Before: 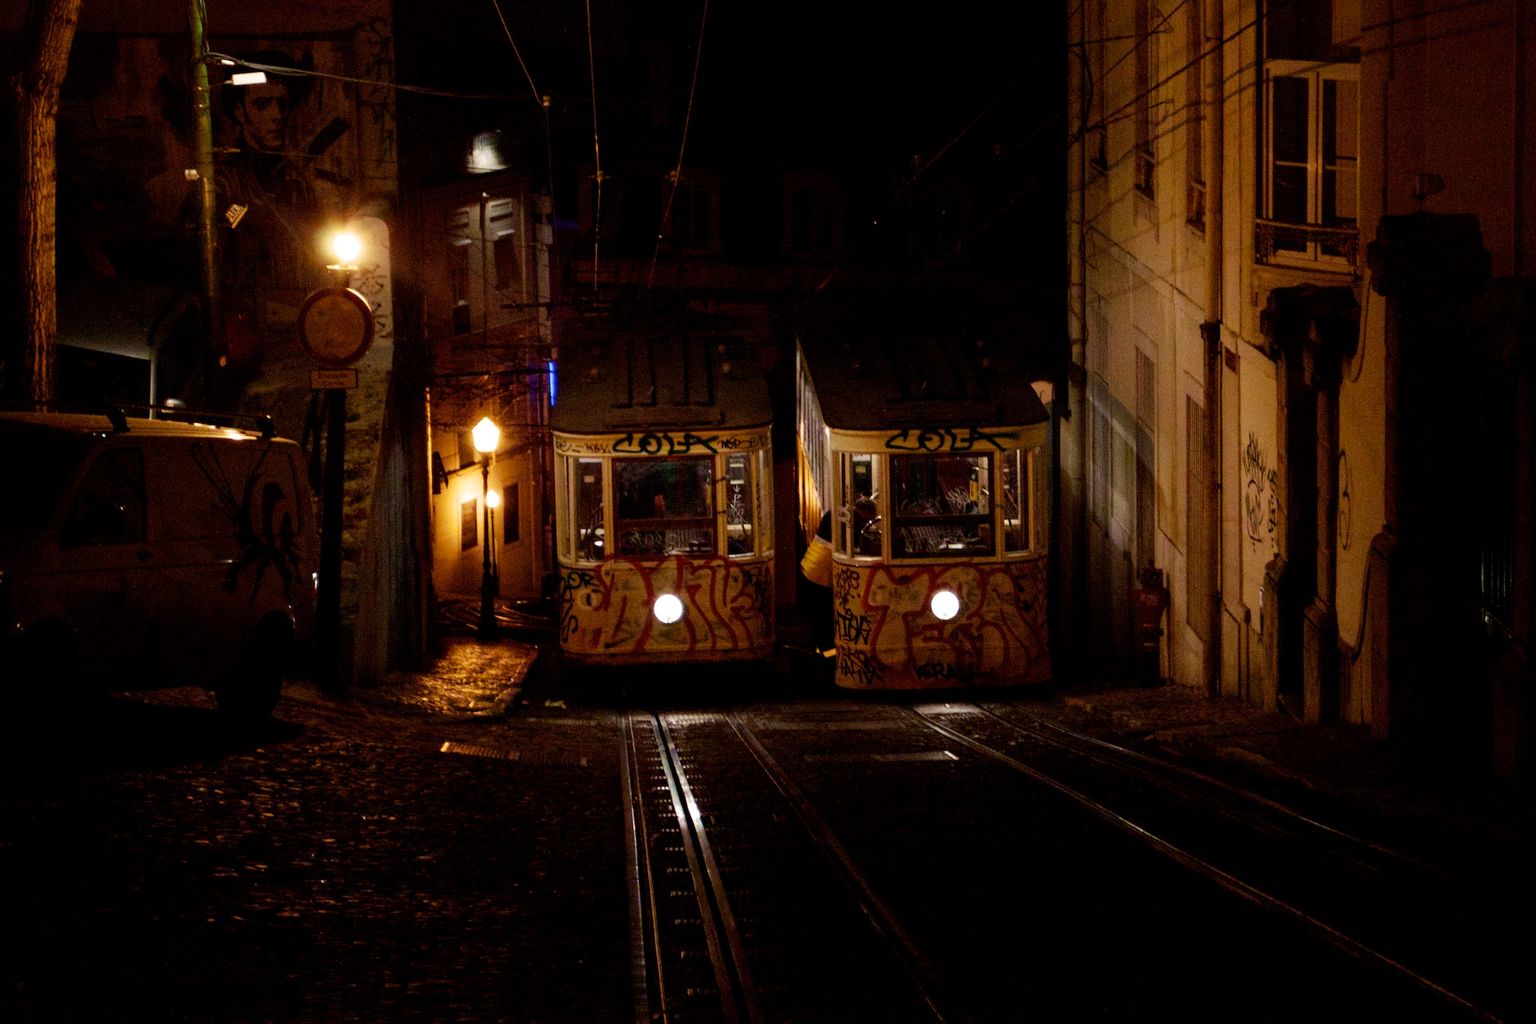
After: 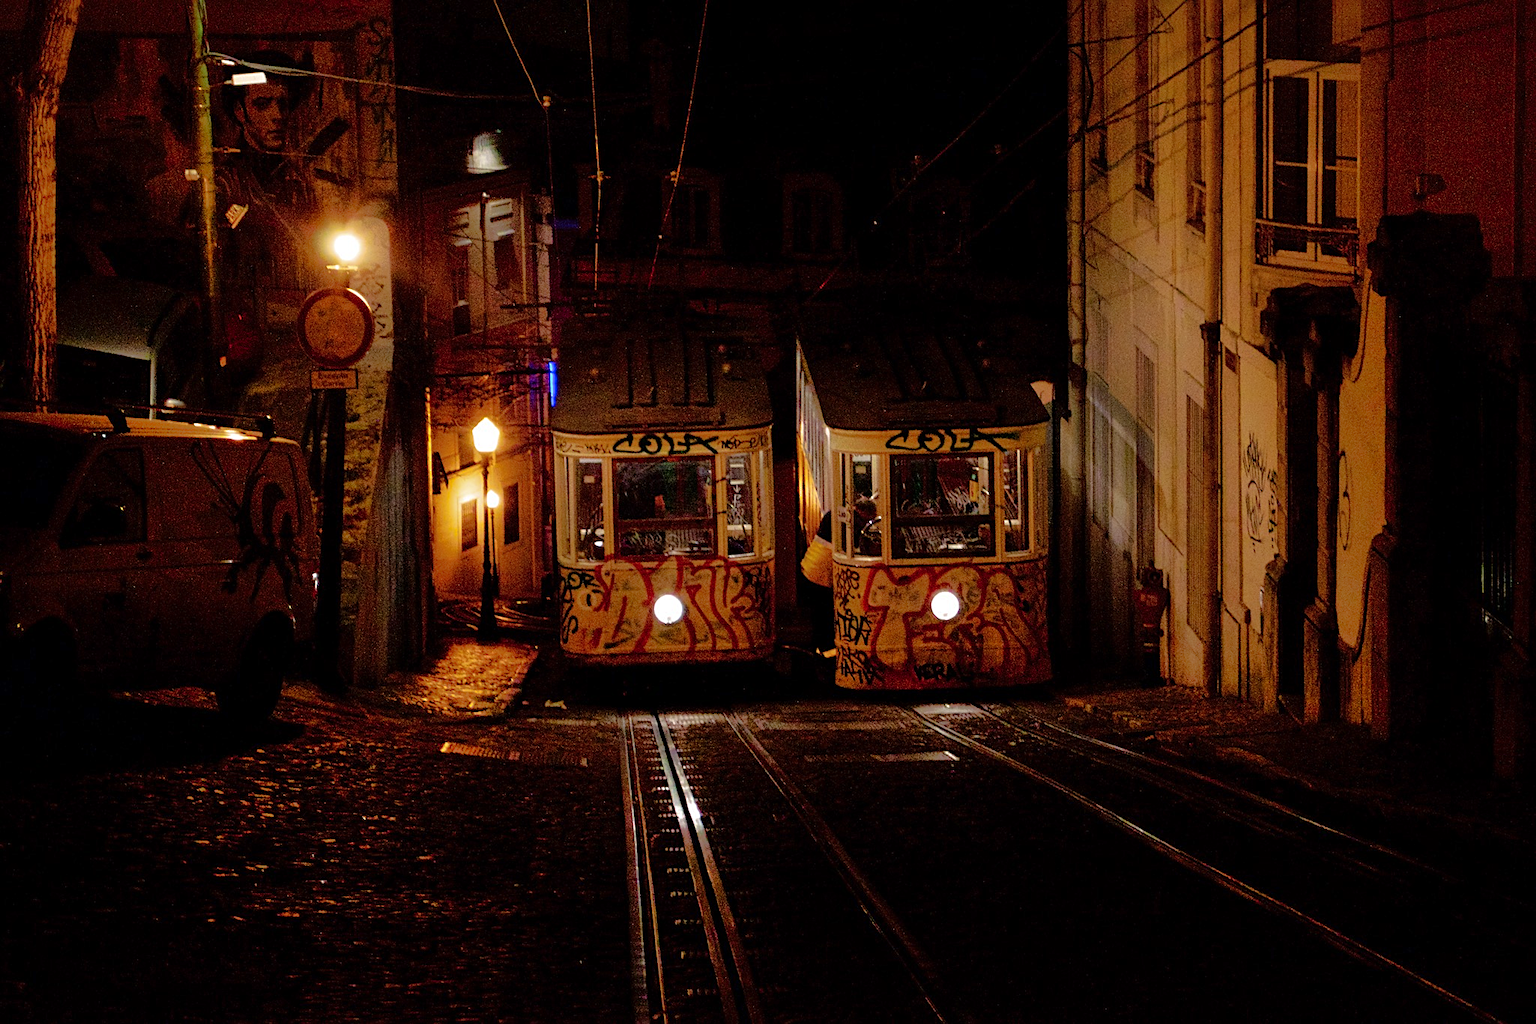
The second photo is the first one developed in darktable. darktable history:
sharpen: on, module defaults
shadows and highlights: on, module defaults
white balance: emerald 1
